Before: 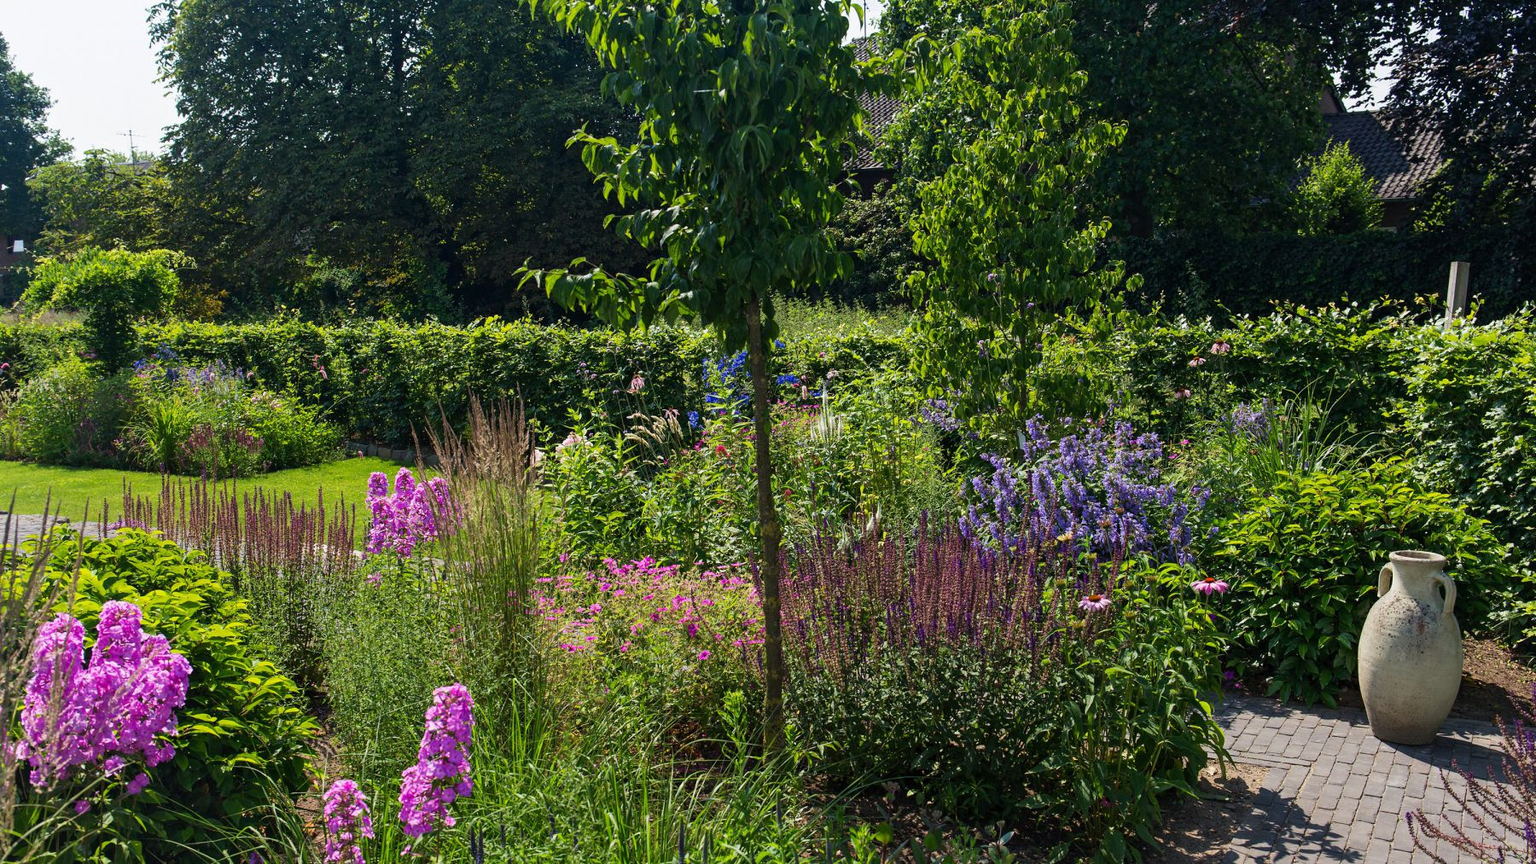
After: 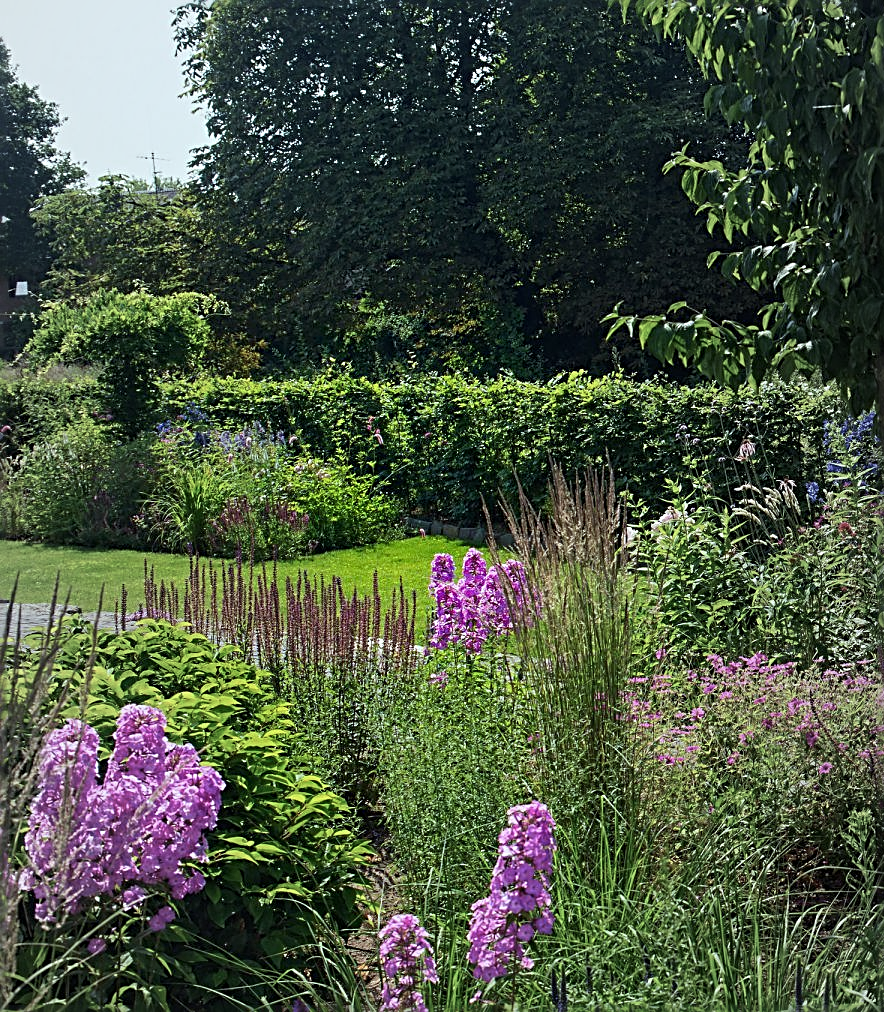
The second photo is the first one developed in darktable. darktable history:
color calibration: illuminant as shot in camera, x 0.358, y 0.373, temperature 4628.91 K
sharpen: radius 2.676, amount 0.669
color correction: highlights a* -8, highlights b* 3.1
vignetting: fall-off start 18.21%, fall-off radius 137.95%, brightness -0.207, center (-0.078, 0.066), width/height ratio 0.62, shape 0.59
crop and rotate: left 0%, top 0%, right 50.845%
